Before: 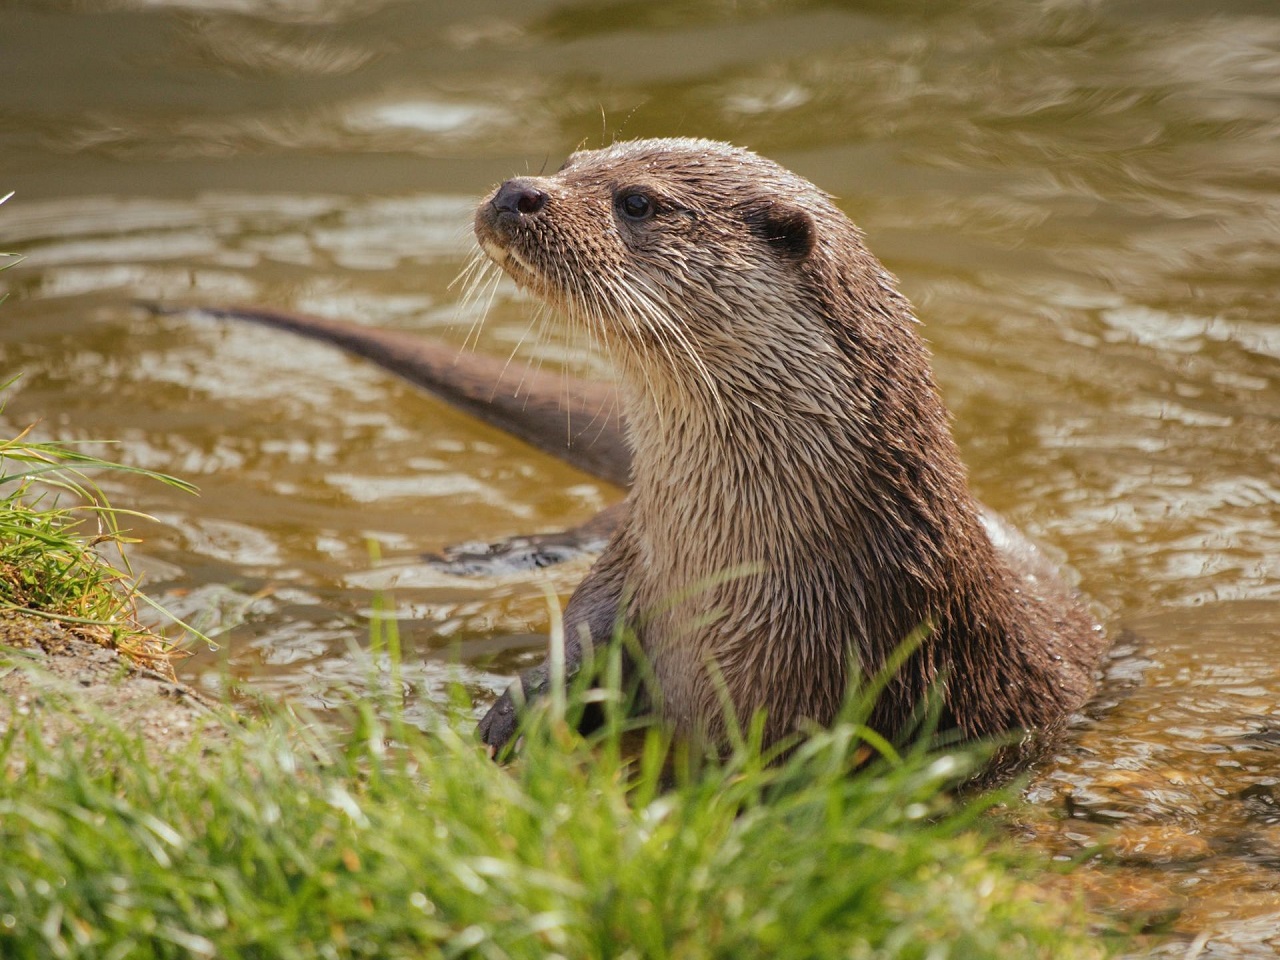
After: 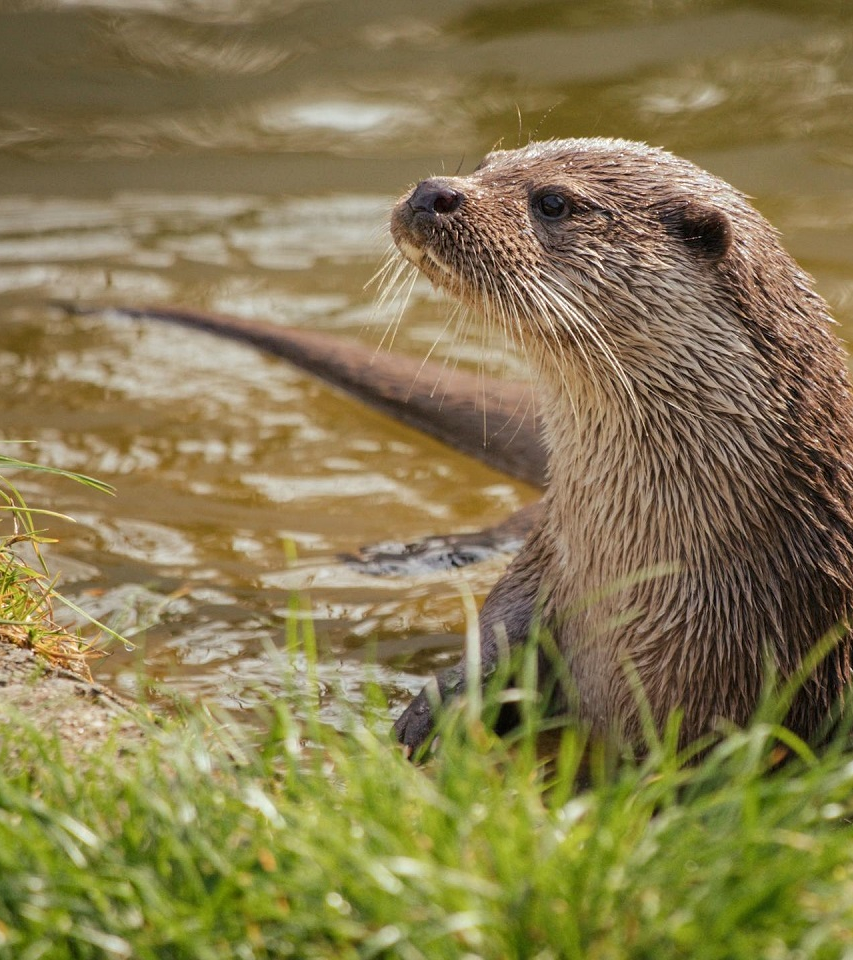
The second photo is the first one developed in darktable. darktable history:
local contrast: highlights 100%, shadows 100%, detail 120%, midtone range 0.2
crop and rotate: left 6.617%, right 26.717%
